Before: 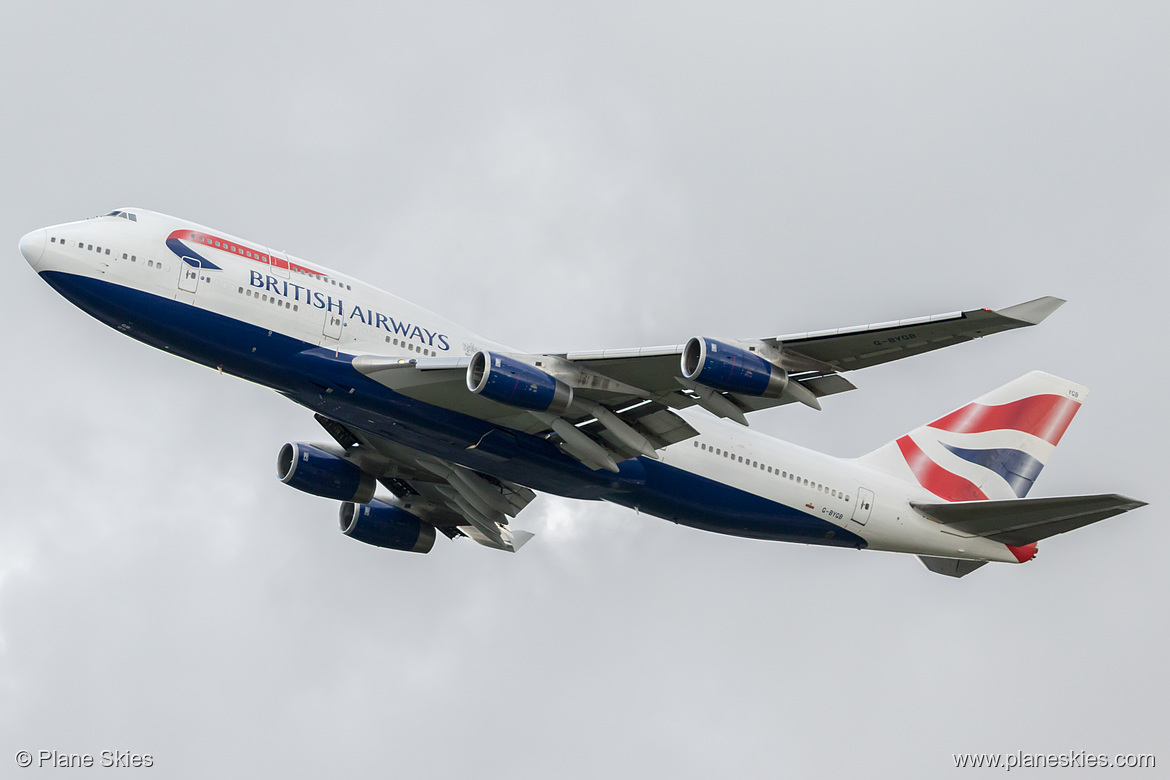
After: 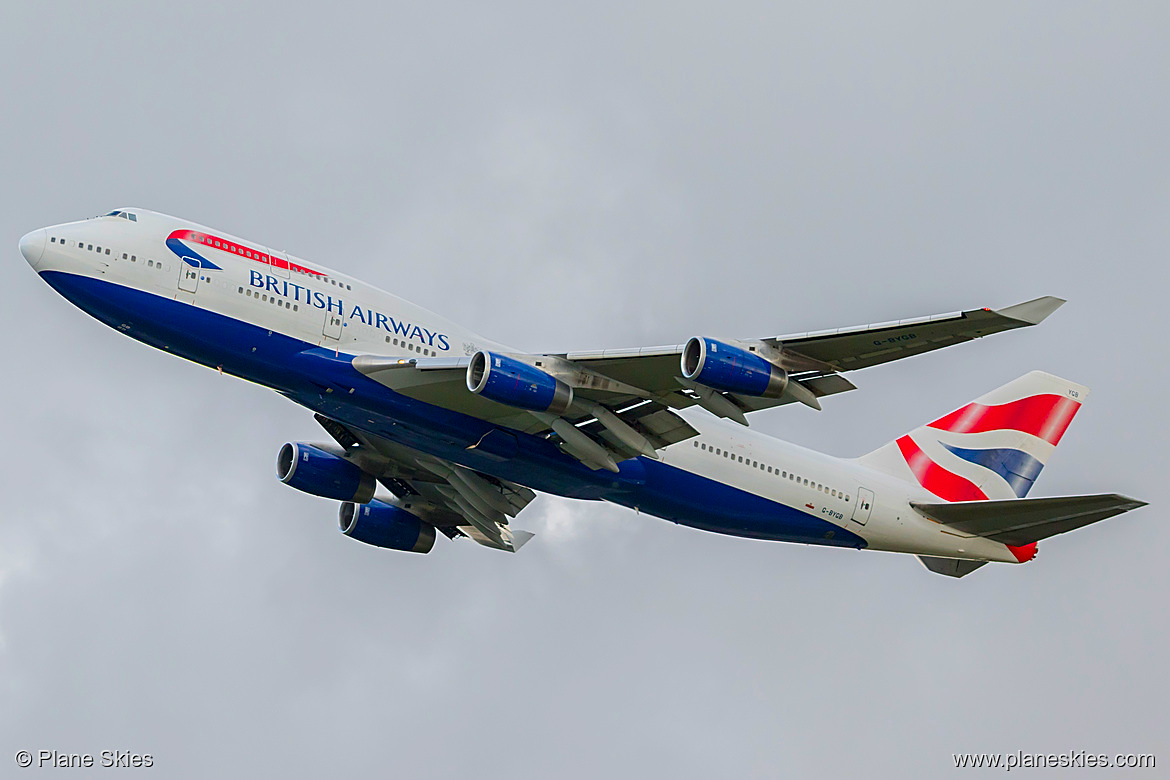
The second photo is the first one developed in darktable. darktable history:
color correction: saturation 2.15
exposure: exposure -0.36 EV, compensate highlight preservation false
color zones: curves: ch2 [(0, 0.5) (0.143, 0.5) (0.286, 0.416) (0.429, 0.5) (0.571, 0.5) (0.714, 0.5) (0.857, 0.5) (1, 0.5)]
sharpen: on, module defaults
